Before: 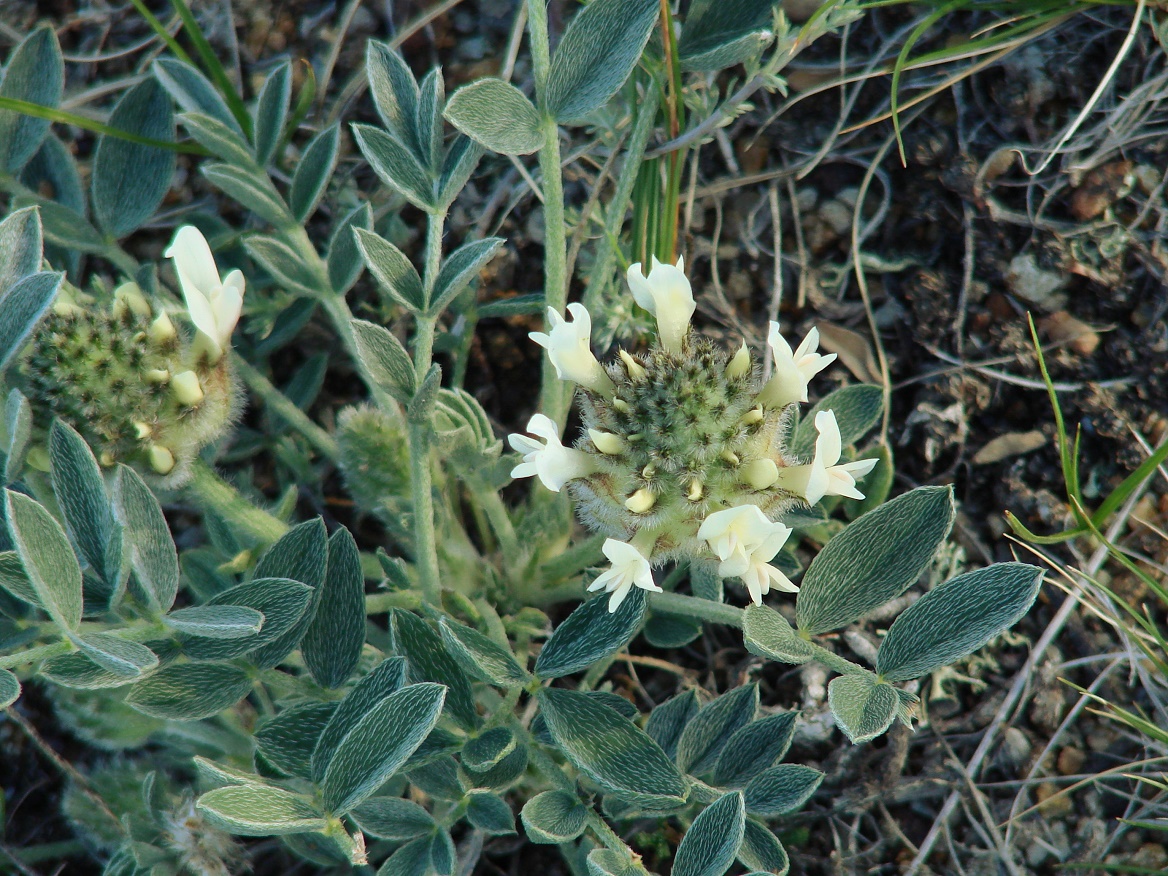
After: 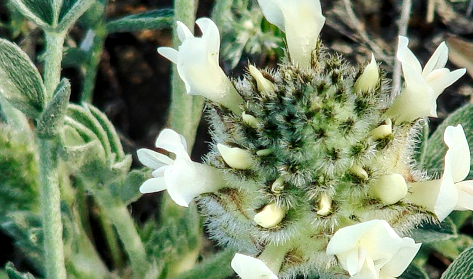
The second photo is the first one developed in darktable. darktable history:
crop: left 31.772%, top 32.536%, right 27.661%, bottom 35.565%
local contrast: detail 150%
tone curve: curves: ch0 [(0, 0.046) (0.037, 0.056) (0.176, 0.162) (0.33, 0.331) (0.432, 0.475) (0.601, 0.665) (0.843, 0.876) (1, 1)]; ch1 [(0, 0) (0.339, 0.349) (0.445, 0.42) (0.476, 0.47) (0.497, 0.492) (0.523, 0.514) (0.557, 0.558) (0.632, 0.615) (0.728, 0.746) (1, 1)]; ch2 [(0, 0) (0.327, 0.324) (0.417, 0.44) (0.46, 0.453) (0.502, 0.495) (0.526, 0.52) (0.54, 0.55) (0.606, 0.626) (0.745, 0.704) (1, 1)], preserve colors none
